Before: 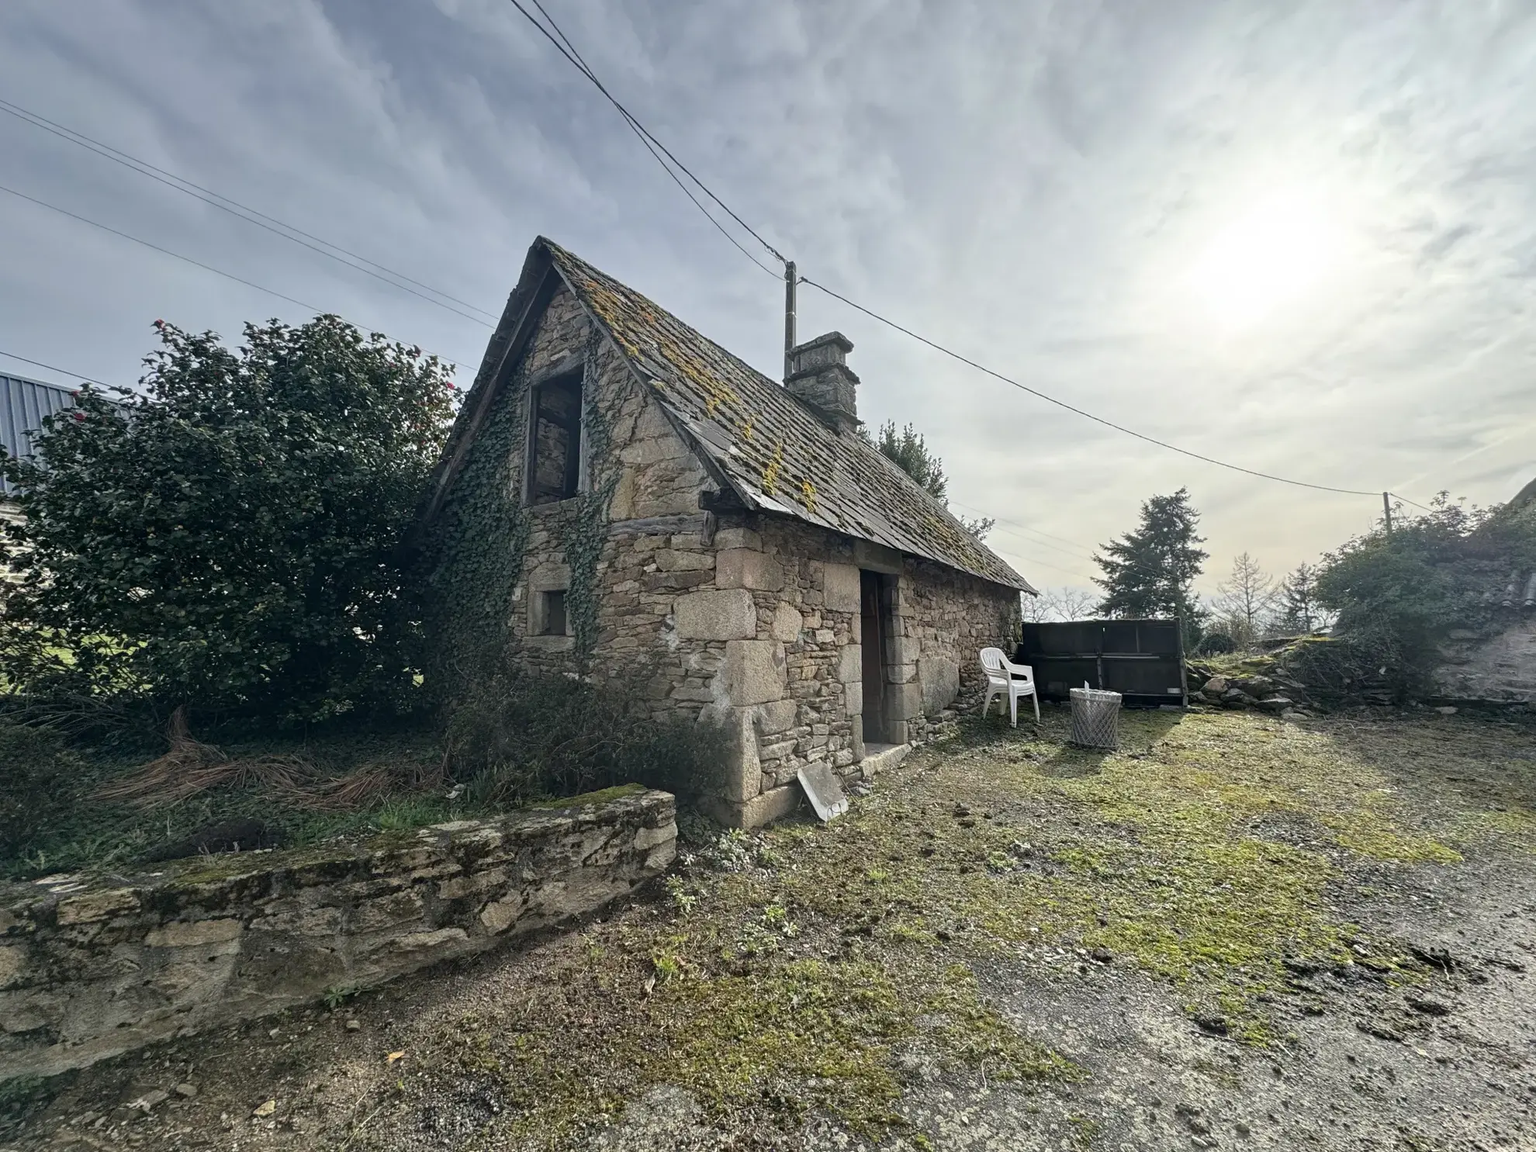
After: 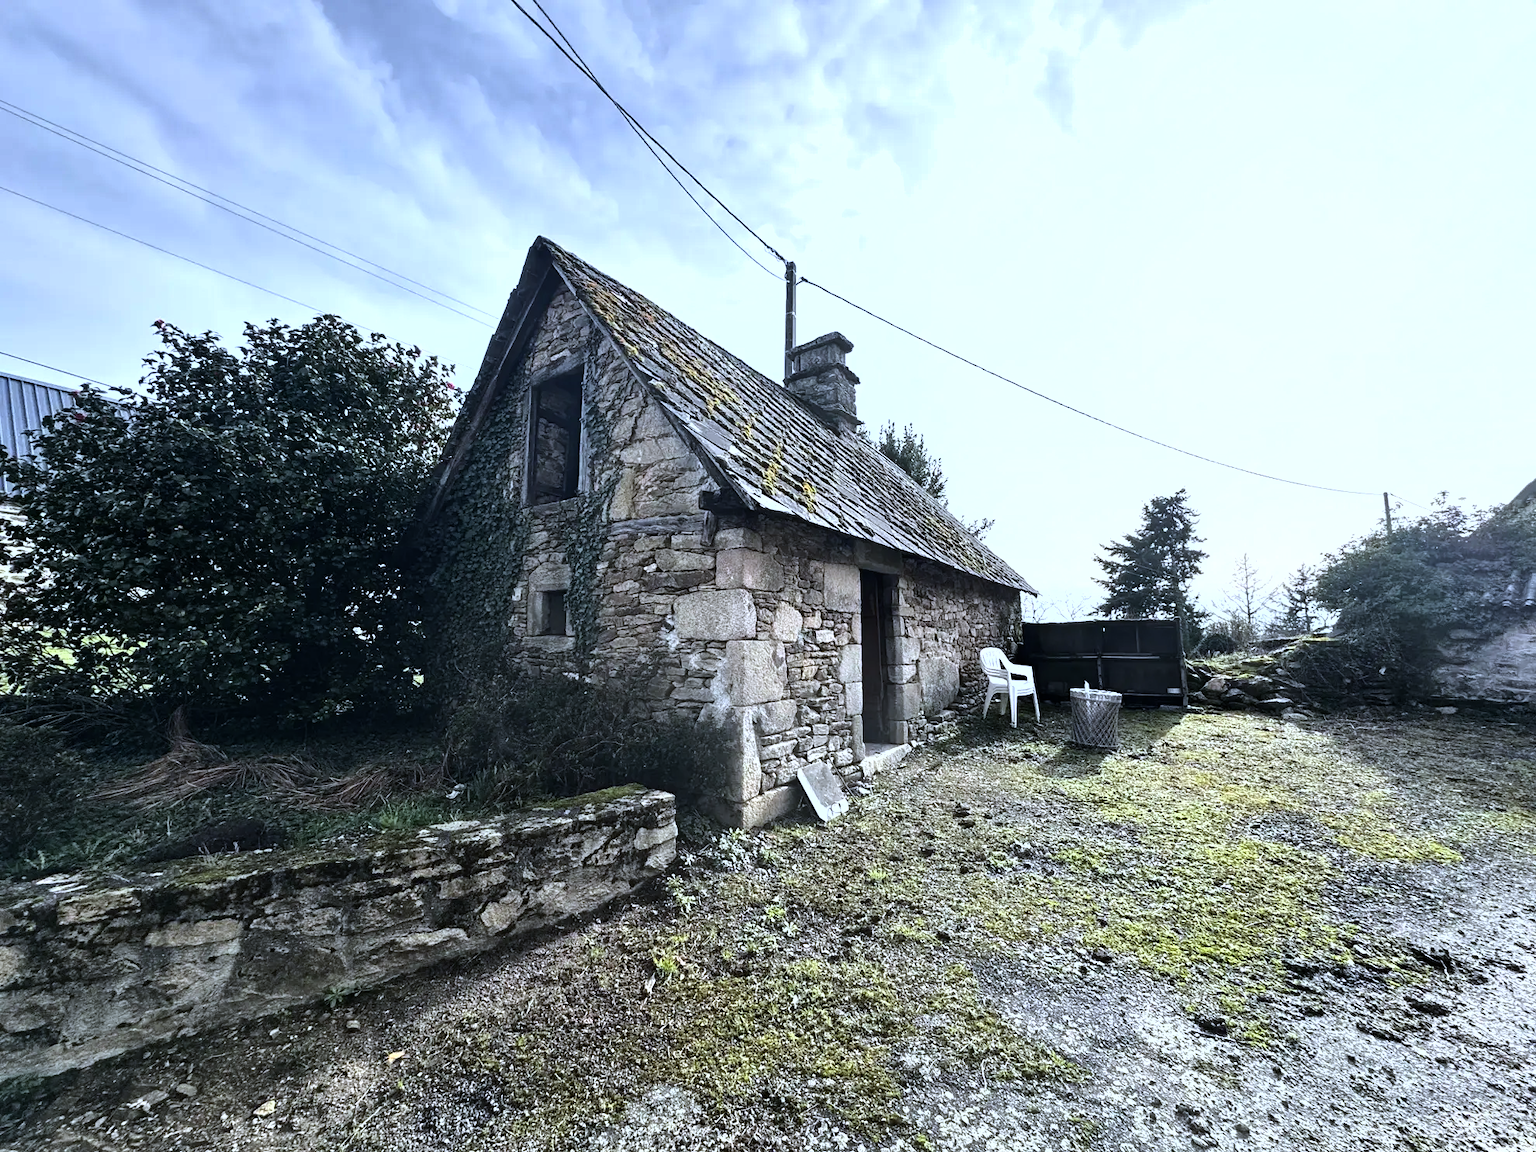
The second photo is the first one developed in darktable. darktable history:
white balance: red 0.948, green 1.02, blue 1.176
tone equalizer: -8 EV -1.08 EV, -7 EV -1.01 EV, -6 EV -0.867 EV, -5 EV -0.578 EV, -3 EV 0.578 EV, -2 EV 0.867 EV, -1 EV 1.01 EV, +0 EV 1.08 EV, edges refinement/feathering 500, mask exposure compensation -1.57 EV, preserve details no
shadows and highlights: radius 125.46, shadows 30.51, highlights -30.51, low approximation 0.01, soften with gaussian
